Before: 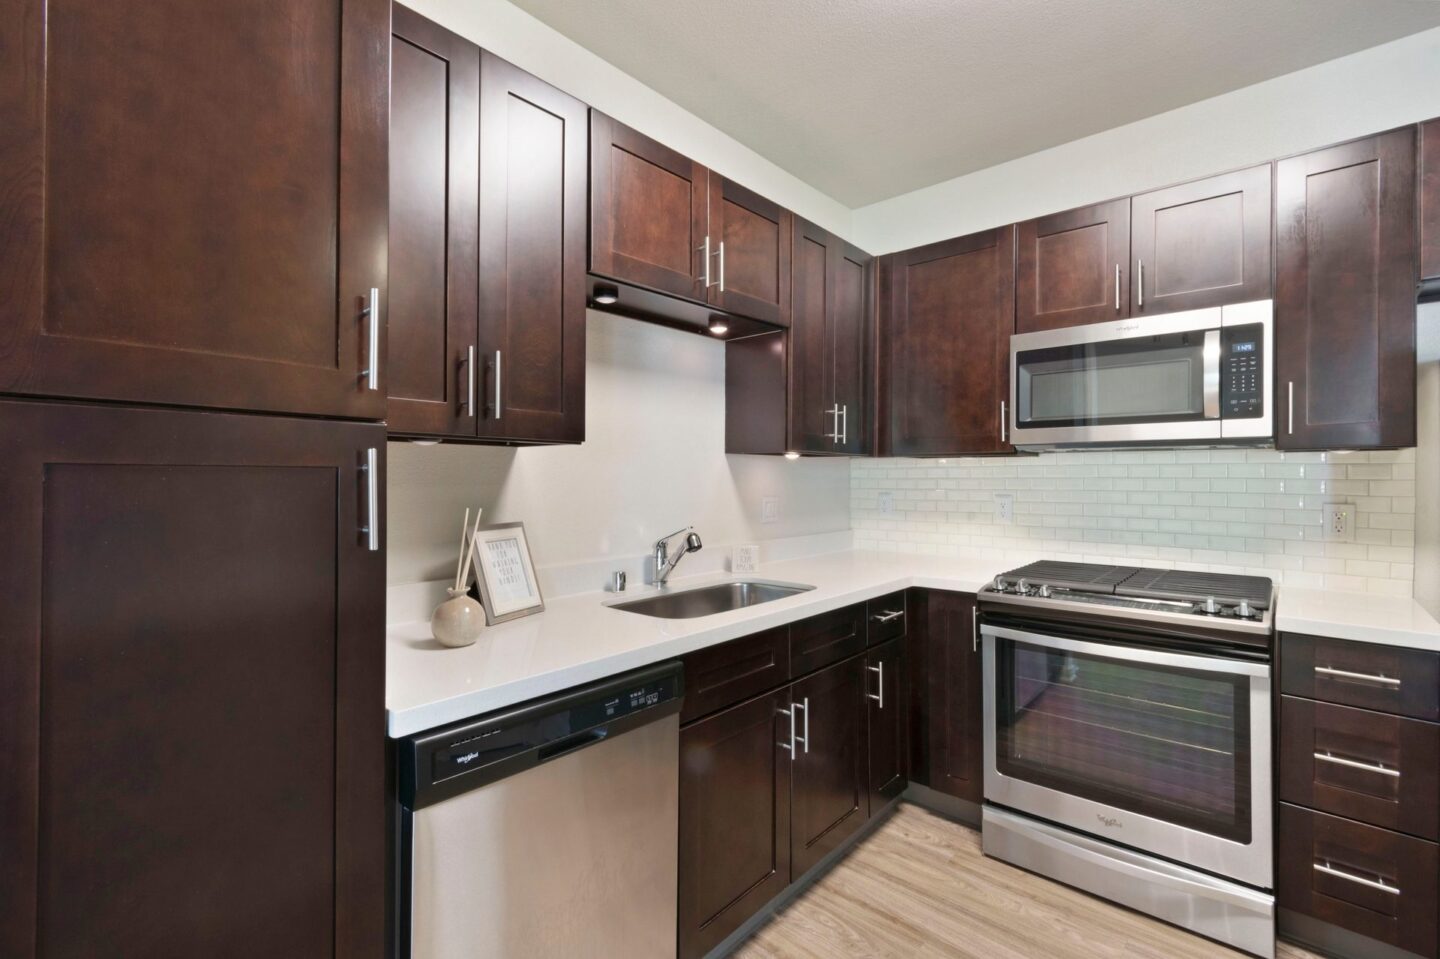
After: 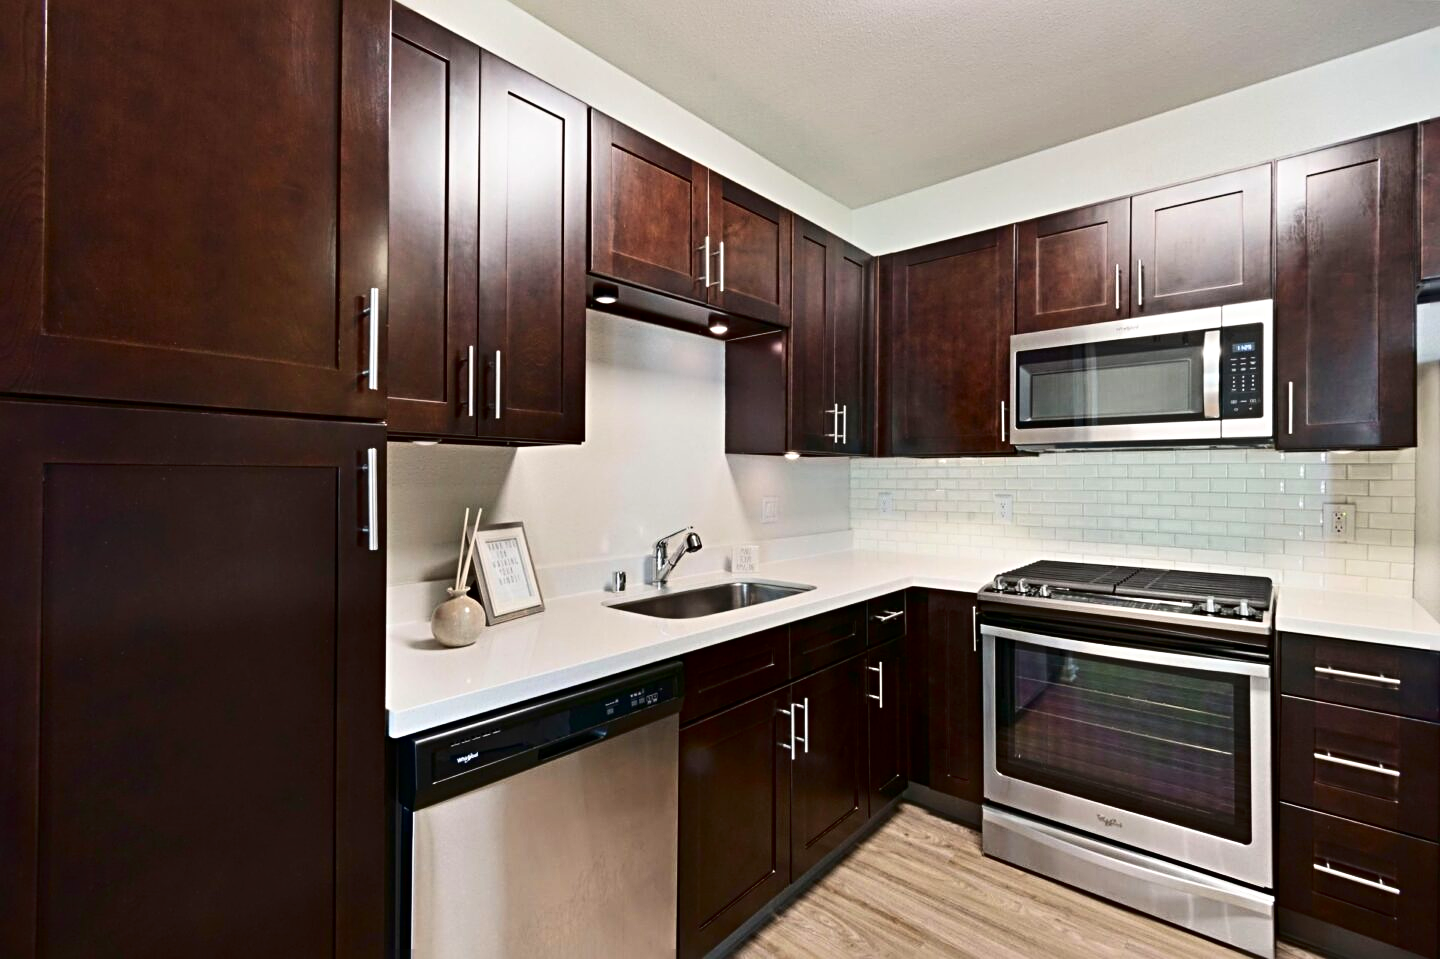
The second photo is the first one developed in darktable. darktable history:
sharpen: radius 3.948
contrast brightness saturation: contrast 0.211, brightness -0.111, saturation 0.206
